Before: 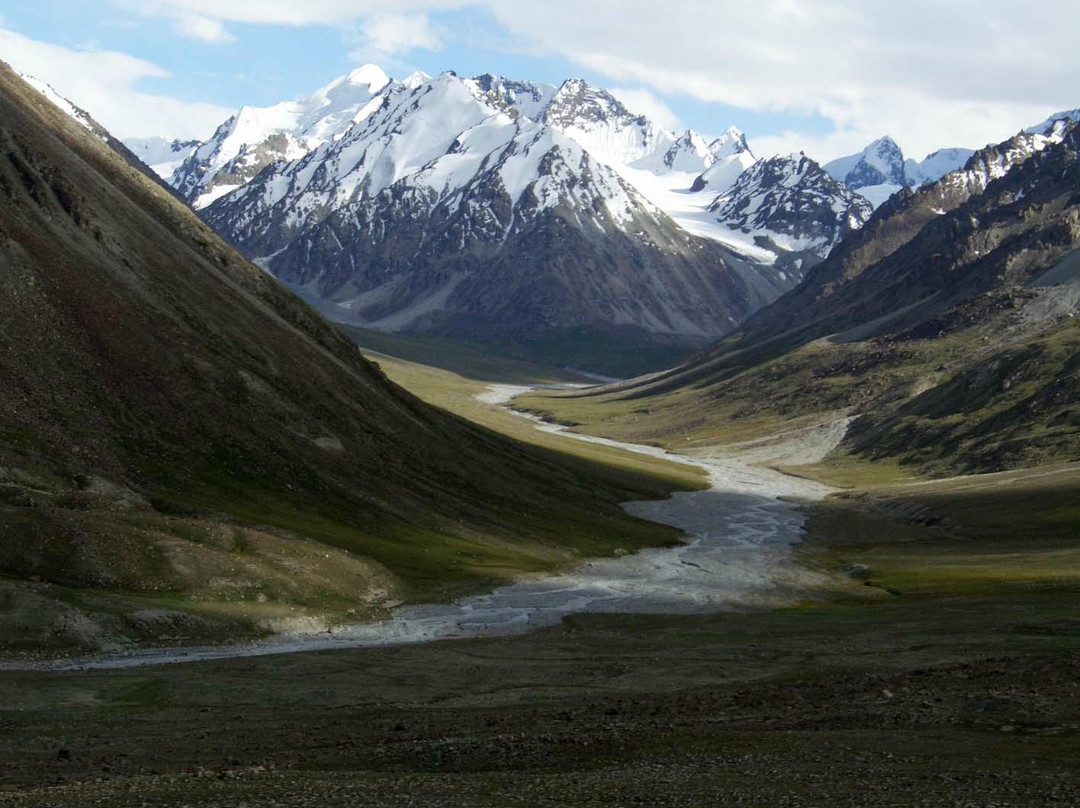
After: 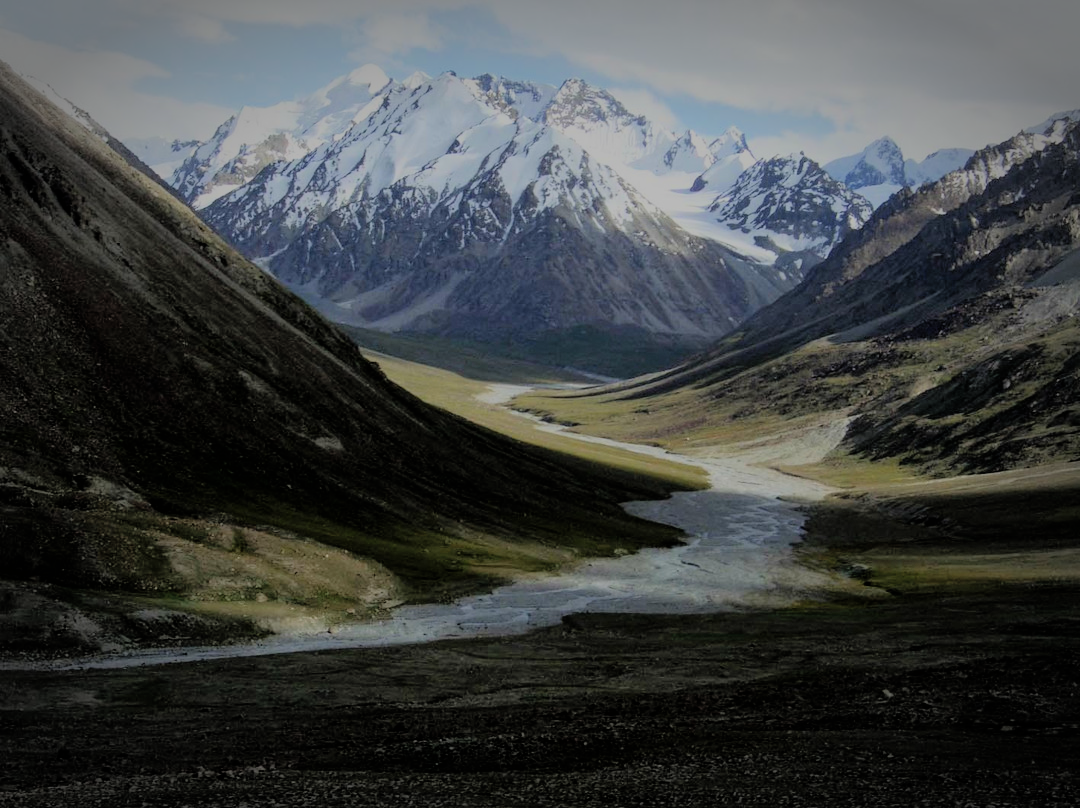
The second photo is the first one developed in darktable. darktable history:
vignetting: fall-off start 79.43%, saturation -0.649, width/height ratio 1.327, unbound false
filmic rgb: black relative exposure -6.15 EV, white relative exposure 6.96 EV, hardness 2.23, color science v6 (2022)
shadows and highlights: shadows 40, highlights -60
